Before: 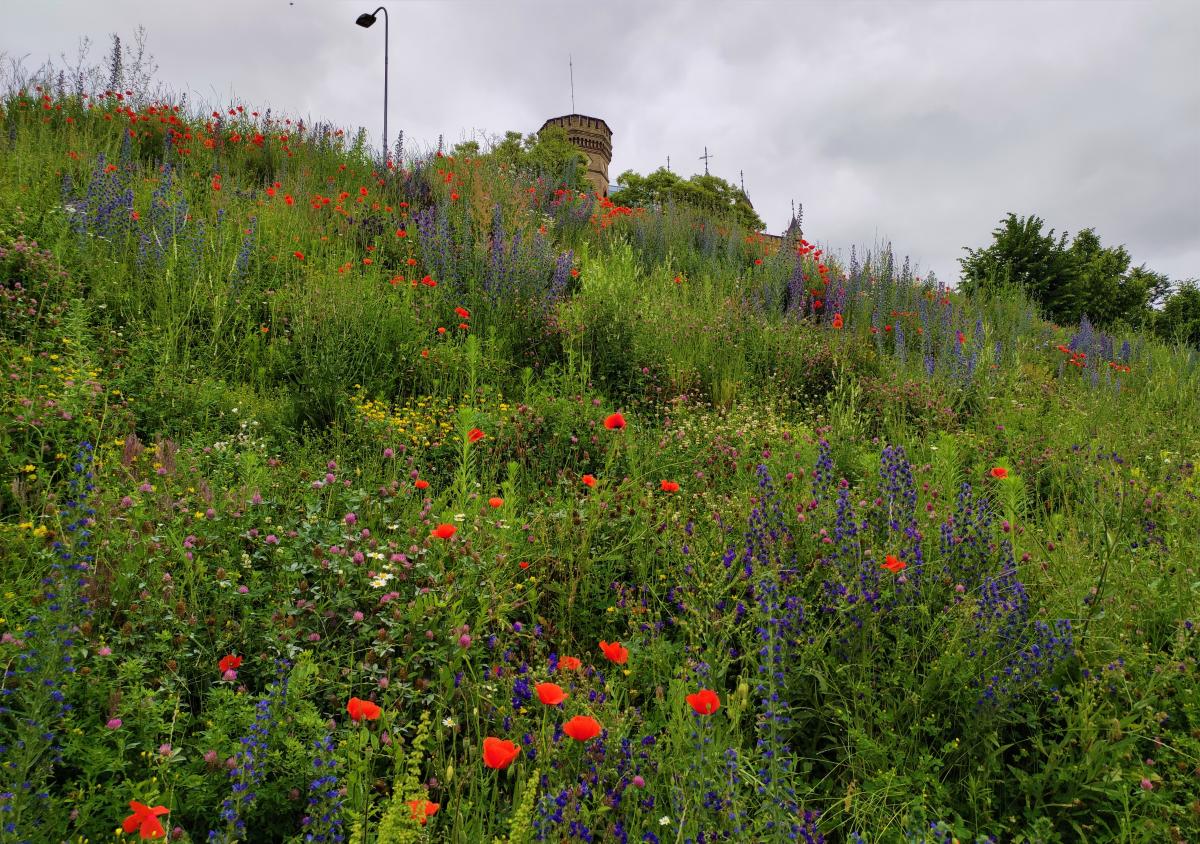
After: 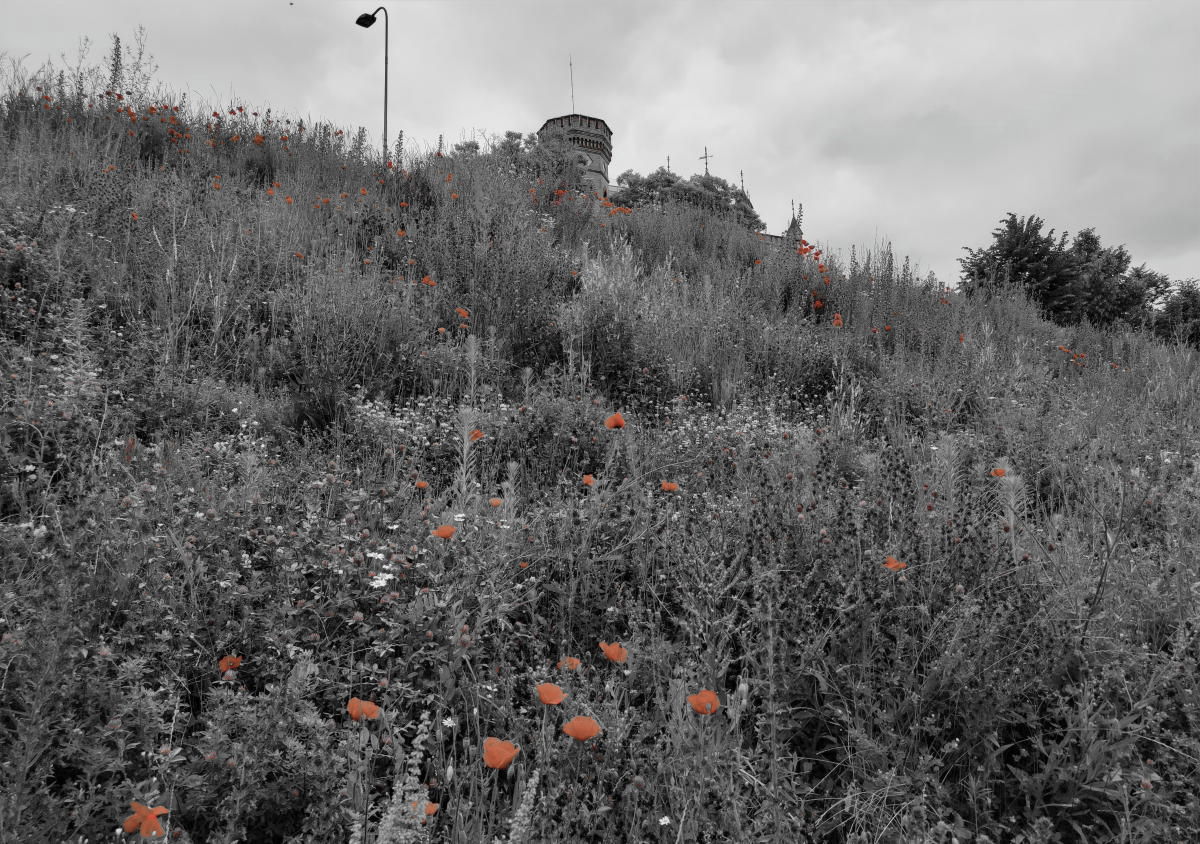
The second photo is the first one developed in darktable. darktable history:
color zones: curves: ch1 [(0, 0.006) (0.094, 0.285) (0.171, 0.001) (0.429, 0.001) (0.571, 0.003) (0.714, 0.004) (0.857, 0.004) (1, 0.006)]
white balance: red 0.98, blue 1.034
color balance rgb: perceptual saturation grading › global saturation 20%, perceptual saturation grading › highlights -25%, perceptual saturation grading › shadows 50%
